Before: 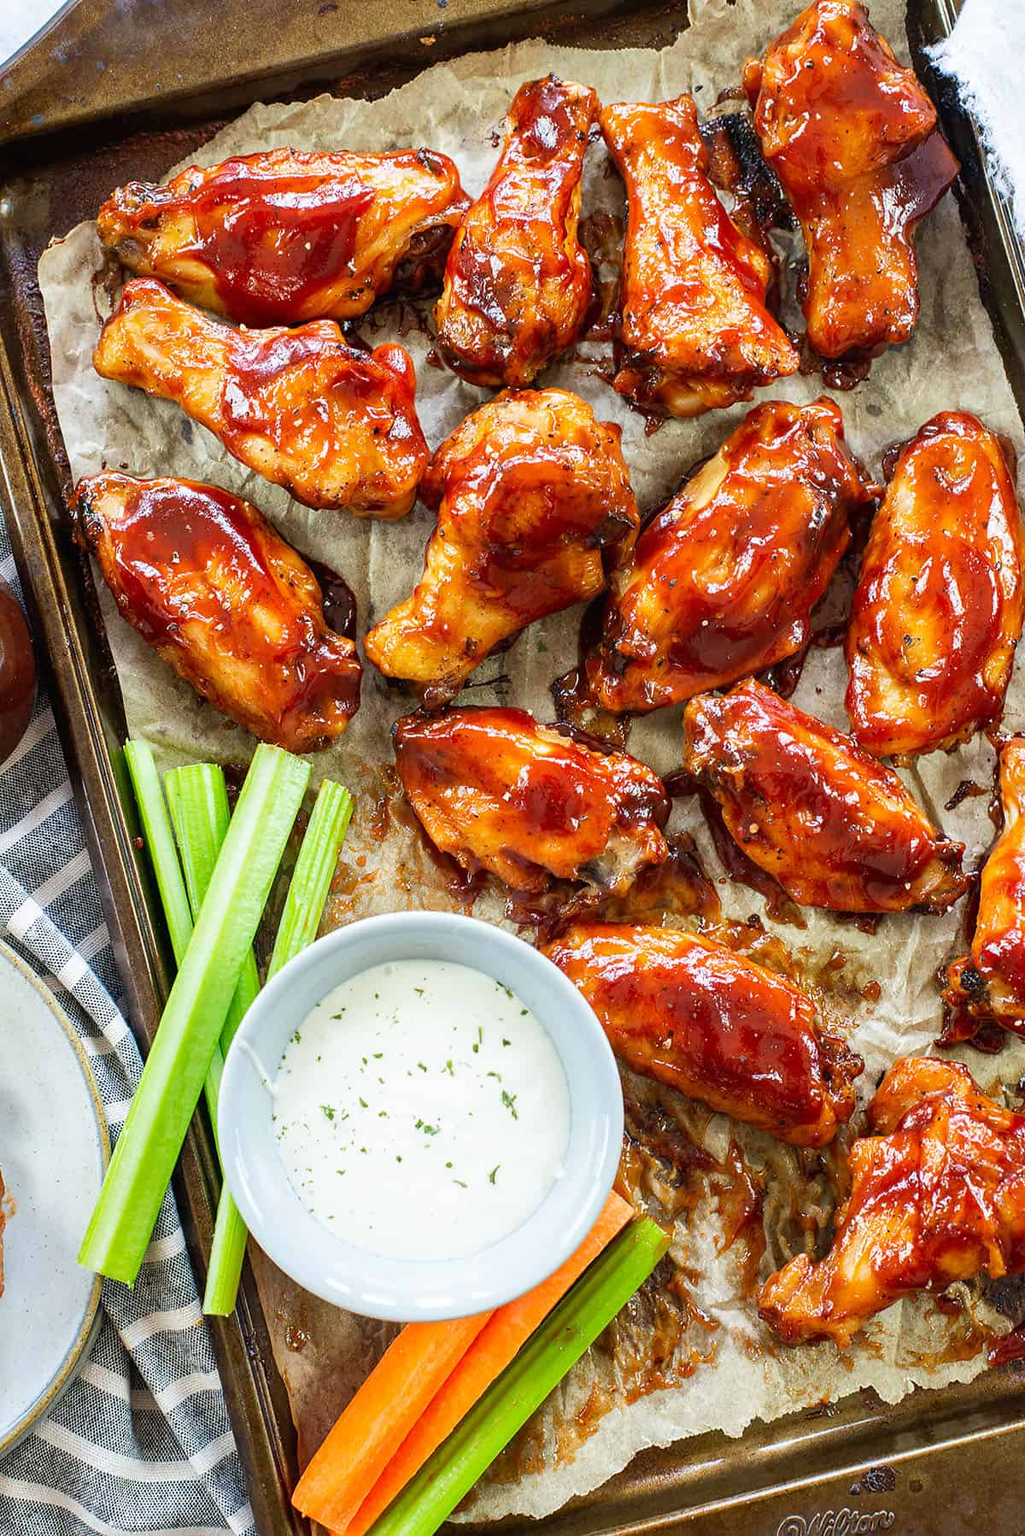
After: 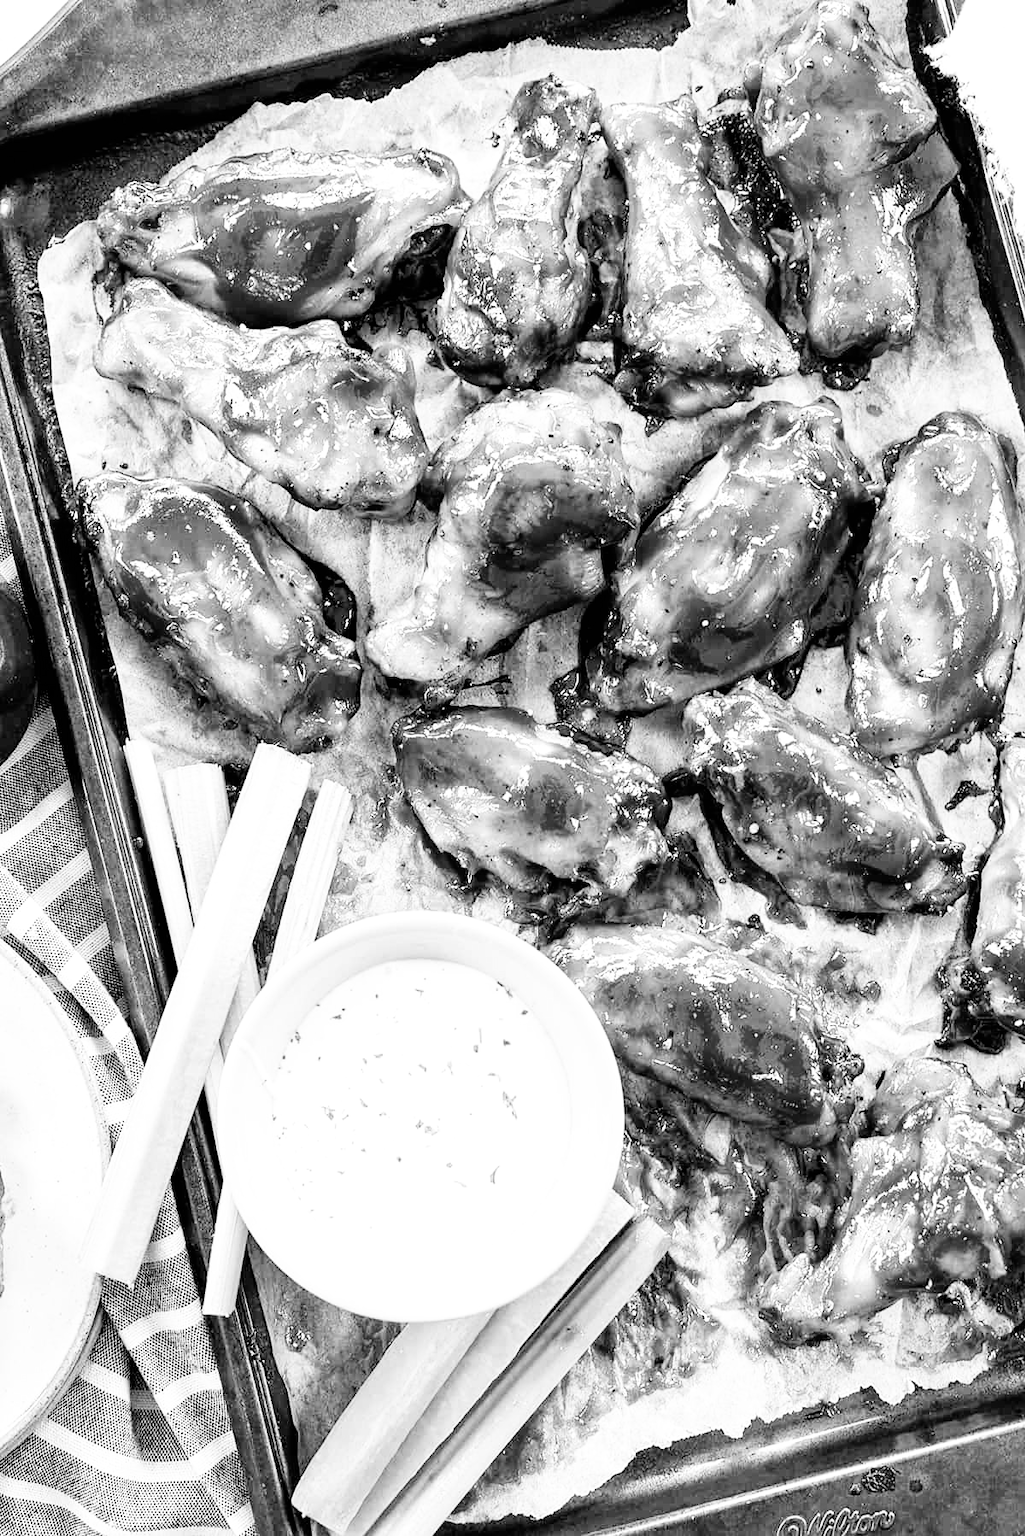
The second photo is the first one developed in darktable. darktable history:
exposure: black level correction 0, exposure 1.293 EV, compensate exposure bias true, compensate highlight preservation false
filmic rgb: black relative exposure -5.1 EV, white relative exposure 3.51 EV, hardness 3.19, contrast 1.404, highlights saturation mix -49.9%, add noise in highlights 0, preserve chrominance no, color science v3 (2019), use custom middle-gray values true, contrast in highlights soft
